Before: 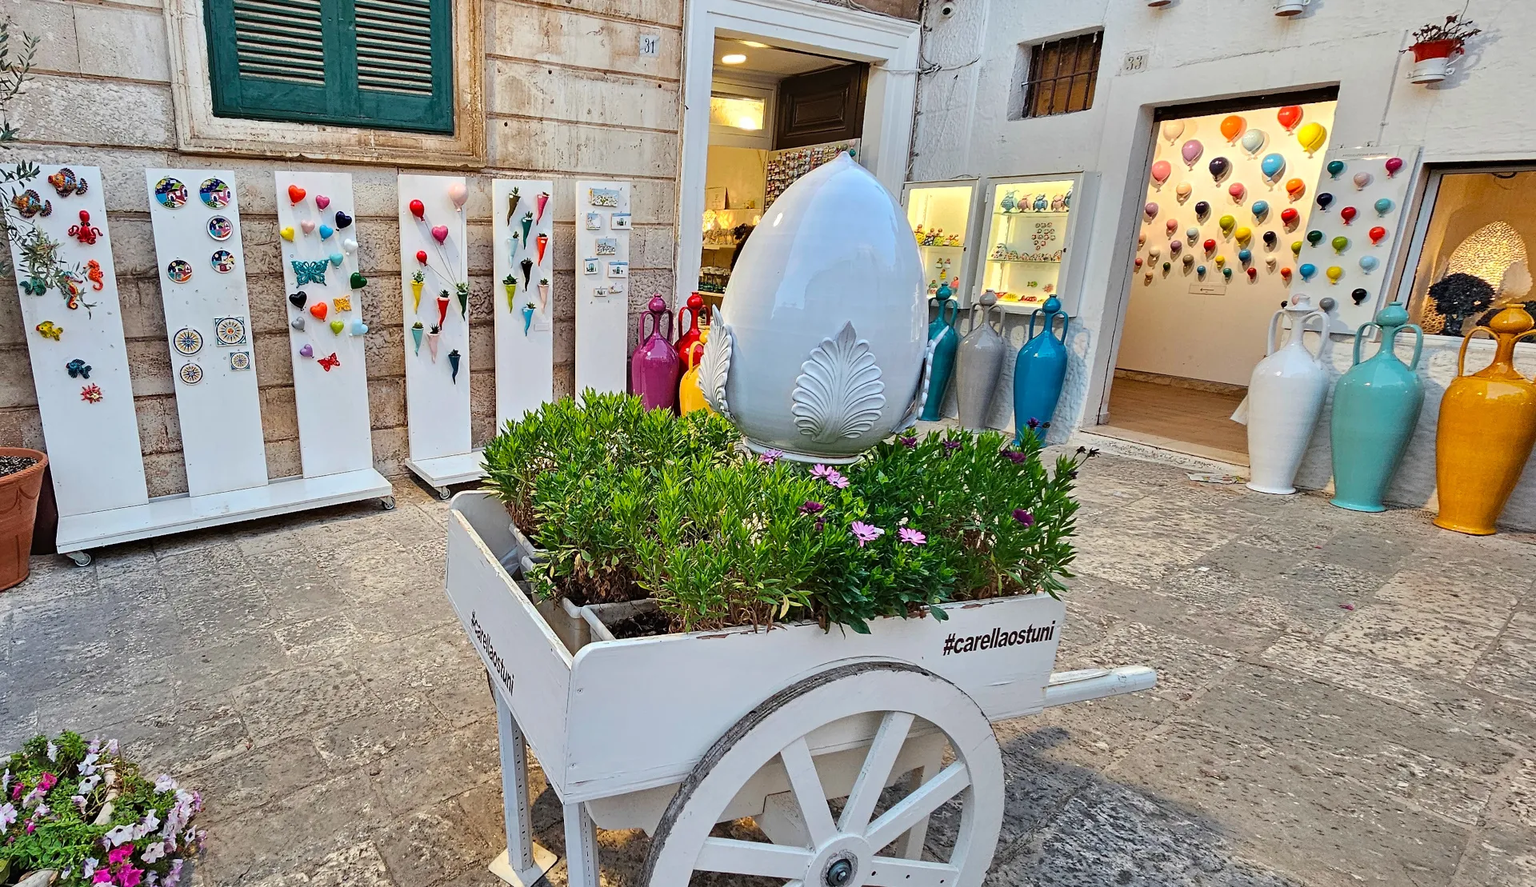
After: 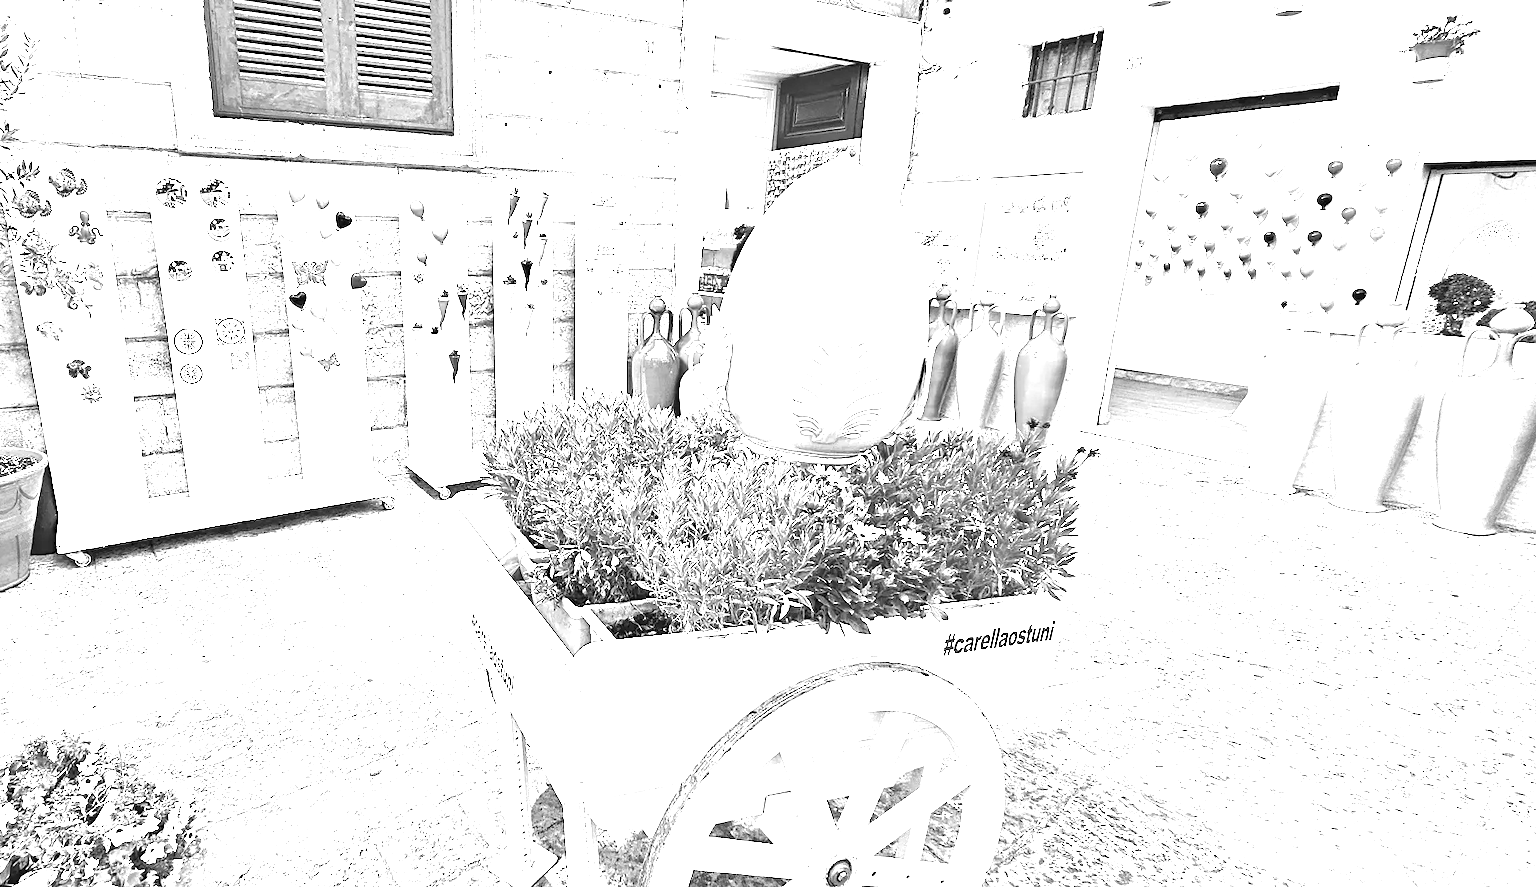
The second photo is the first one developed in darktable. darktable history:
exposure: exposure 3 EV, compensate highlight preservation false
monochrome: on, module defaults
